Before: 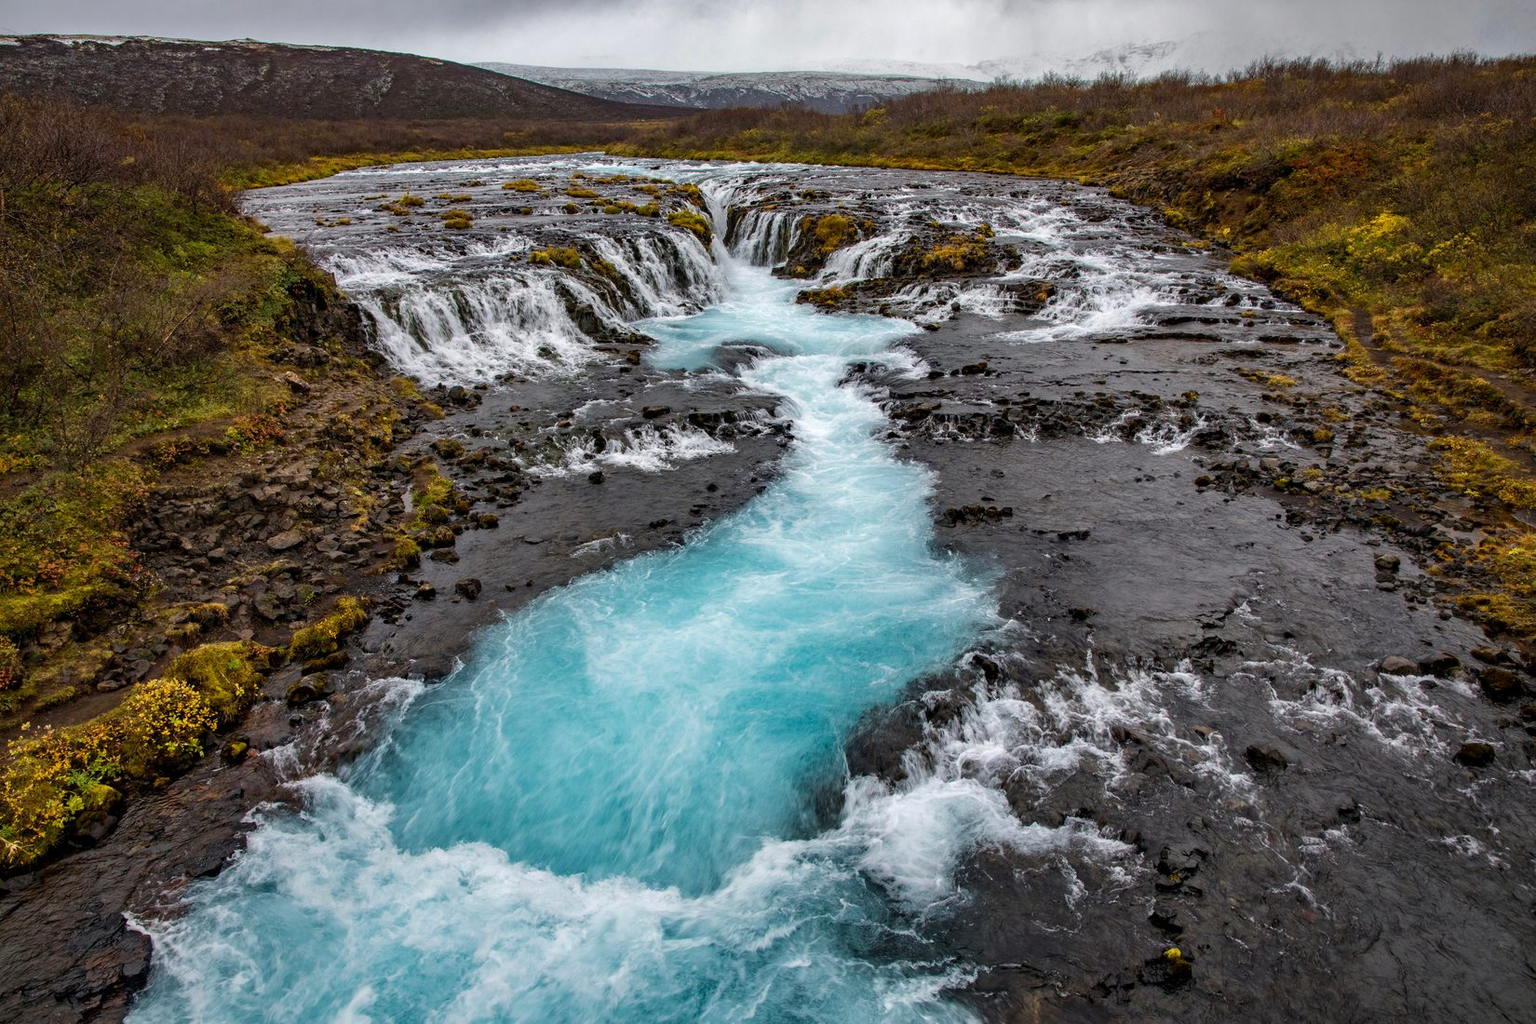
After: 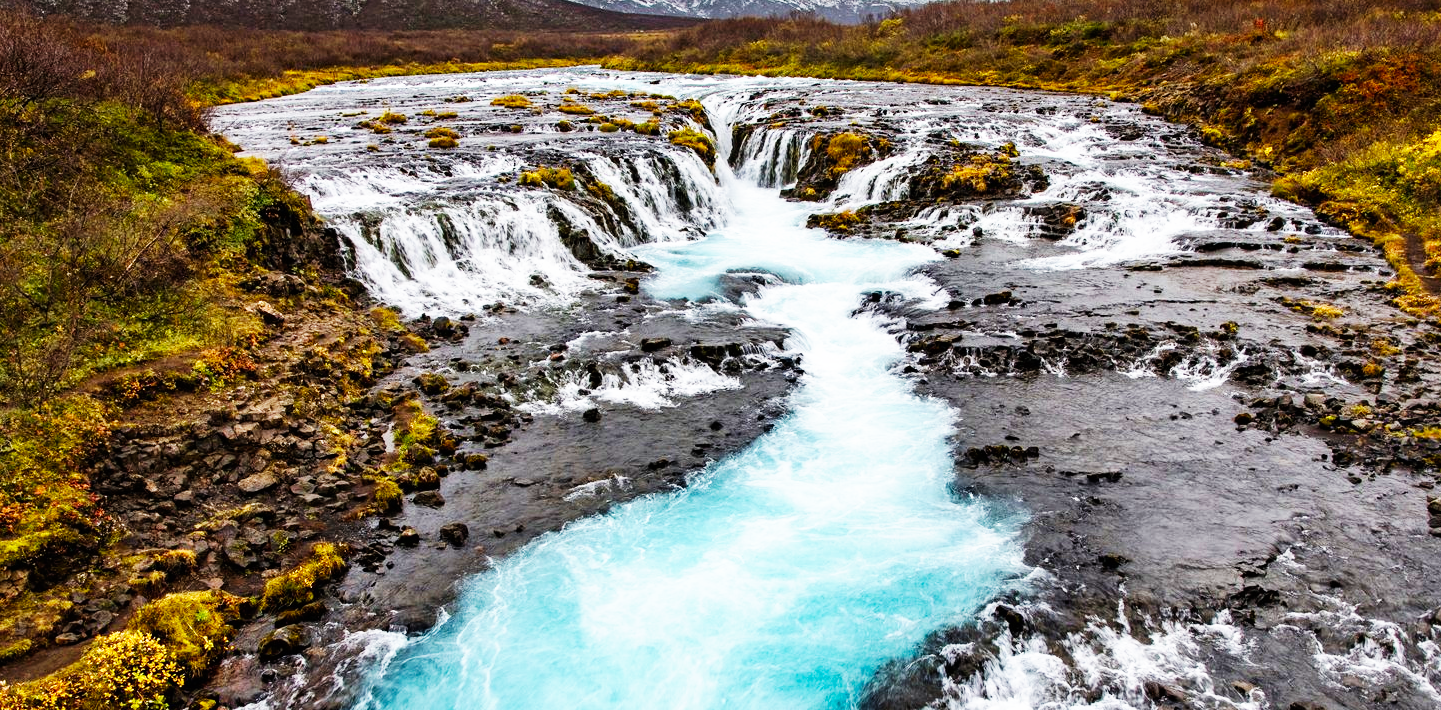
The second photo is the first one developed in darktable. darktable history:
base curve: curves: ch0 [(0, 0) (0.007, 0.004) (0.027, 0.03) (0.046, 0.07) (0.207, 0.54) (0.442, 0.872) (0.673, 0.972) (1, 1)], preserve colors none
crop: left 3.015%, top 8.969%, right 9.647%, bottom 26.457%
